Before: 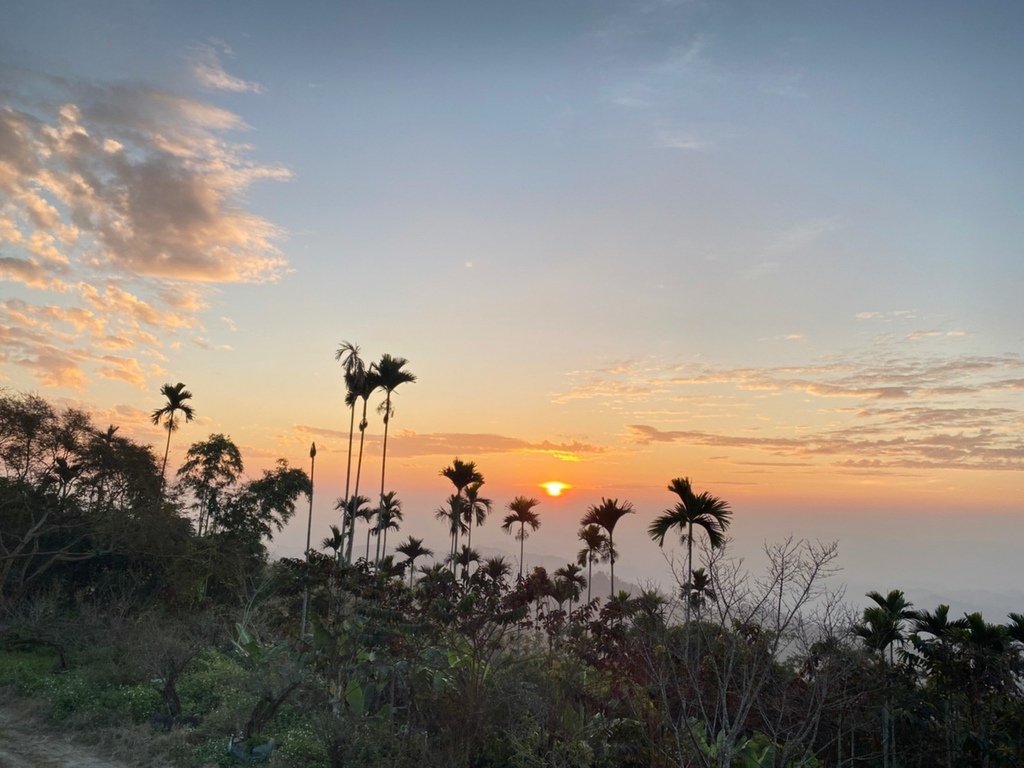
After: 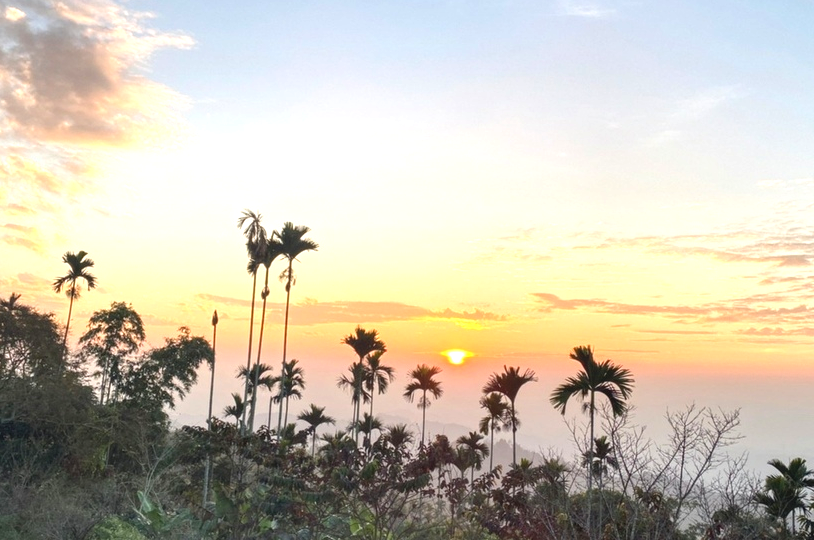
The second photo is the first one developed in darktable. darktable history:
local contrast: detail 110%
crop: left 9.626%, top 17.268%, right 10.844%, bottom 12.33%
exposure: exposure 0.951 EV, compensate highlight preservation false
